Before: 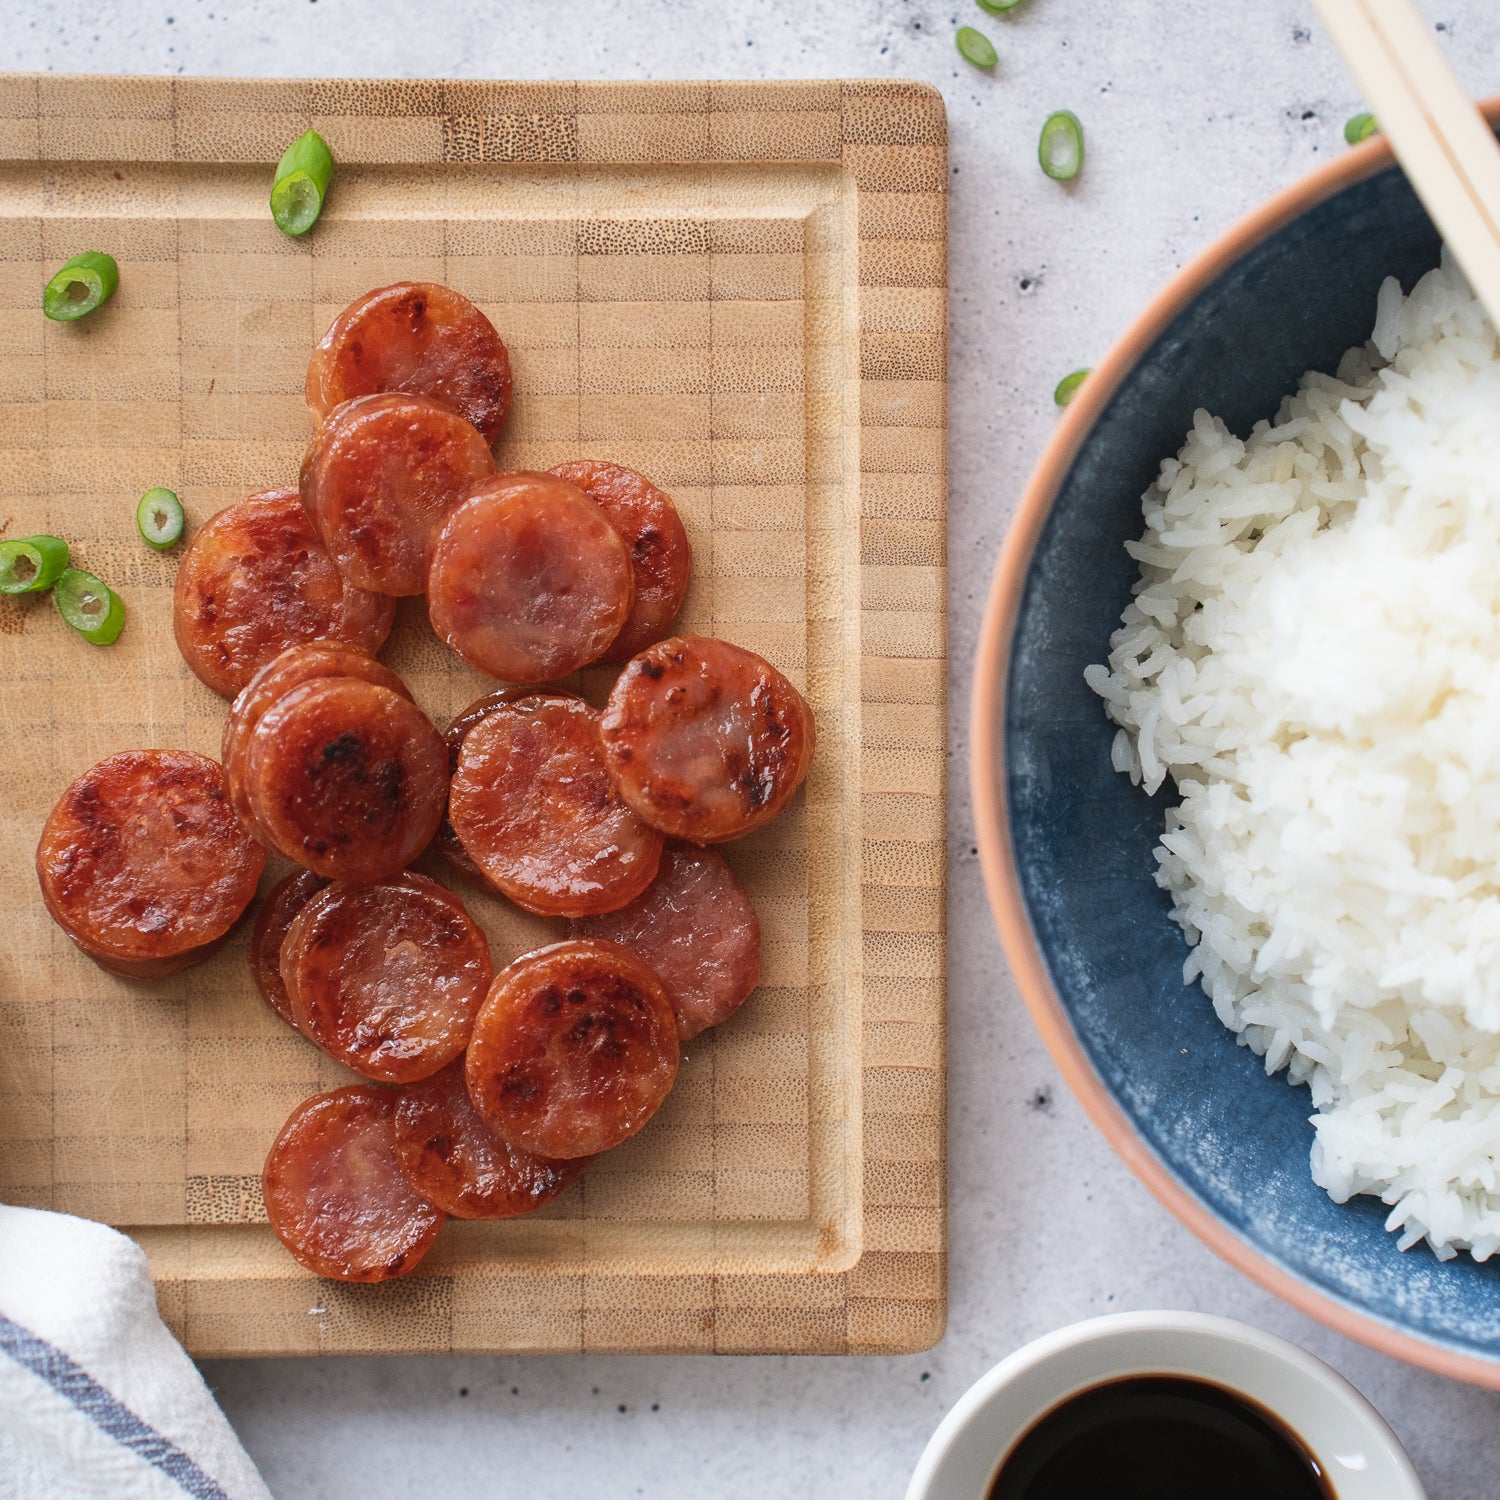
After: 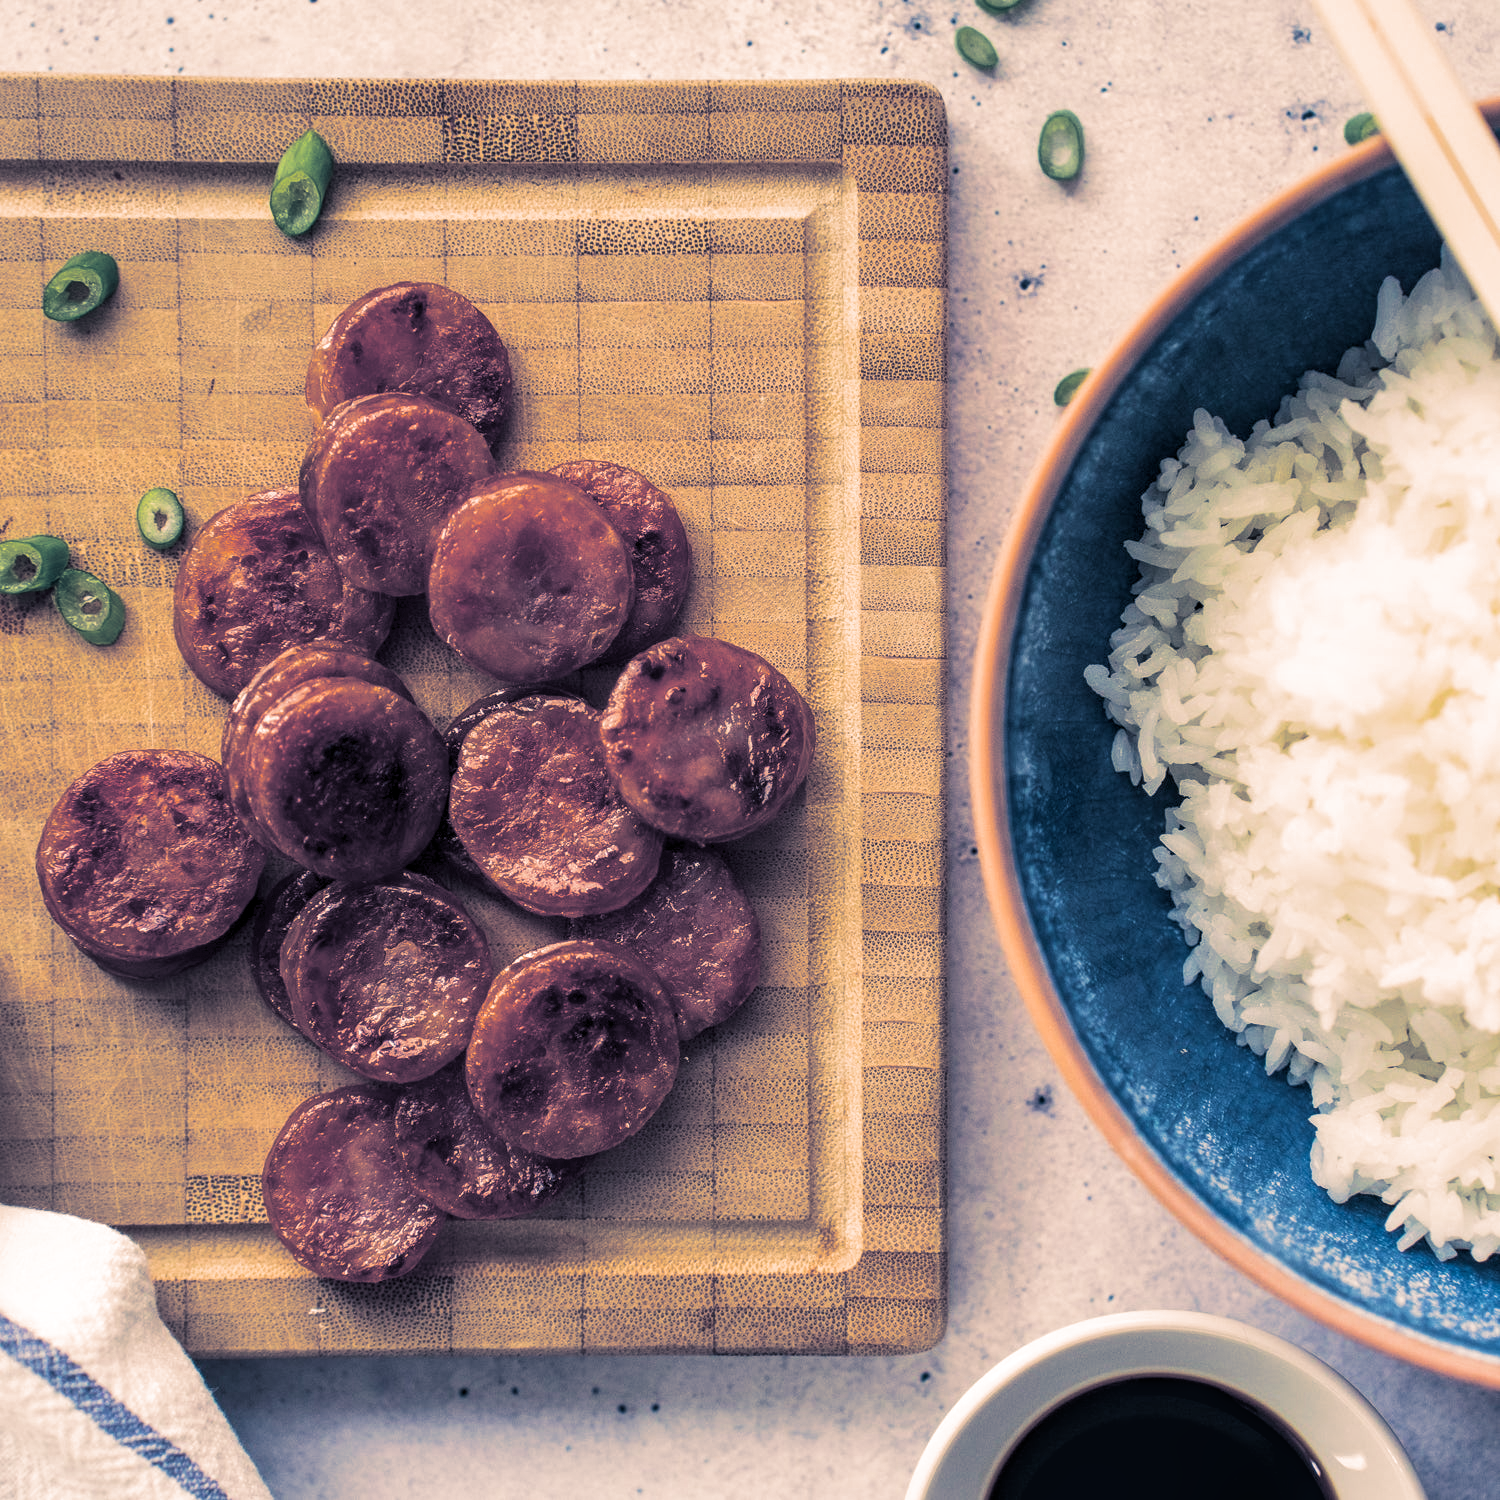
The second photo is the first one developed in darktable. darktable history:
velvia: strength 29%
local contrast: highlights 61%, detail 143%, midtone range 0.428
split-toning: shadows › hue 226.8°, shadows › saturation 0.56, highlights › hue 28.8°, balance -40, compress 0%
color balance rgb: shadows lift › chroma 3%, shadows lift › hue 240.84°, highlights gain › chroma 3%, highlights gain › hue 73.2°, global offset › luminance -0.5%, perceptual saturation grading › global saturation 20%, perceptual saturation grading › highlights -25%, perceptual saturation grading › shadows 50%, global vibrance 25.26%
